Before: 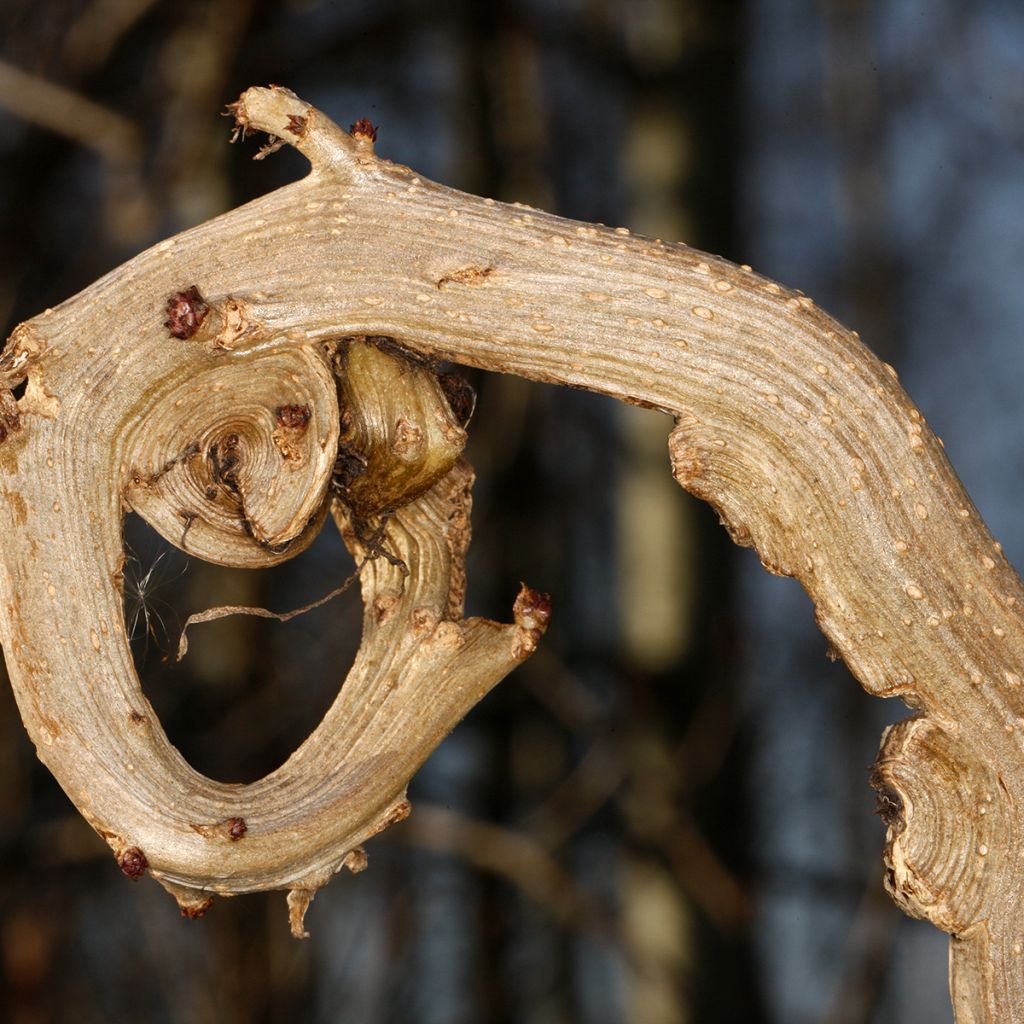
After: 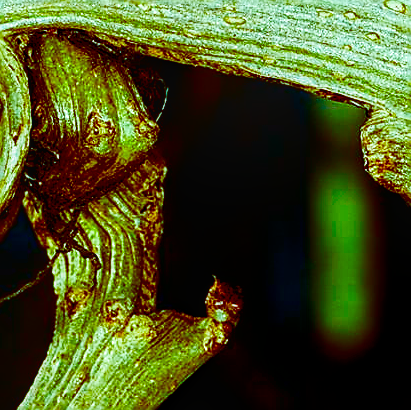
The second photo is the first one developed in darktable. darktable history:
exposure: black level correction 0, exposure 1 EV, compensate highlight preservation false
sharpen: radius 1.353, amount 1.262, threshold 0.633
crop: left 30.157%, top 30.017%, right 29.7%, bottom 29.92%
filmic rgb: black relative exposure -5.05 EV, white relative exposure 3.99 EV, hardness 2.89, contrast 1.409, highlights saturation mix -29.58%
local contrast: on, module defaults
contrast brightness saturation: brightness -0.993, saturation 0.985
color balance rgb: highlights gain › luminance -33.207%, highlights gain › chroma 5.652%, highlights gain › hue 218.25°, linear chroma grading › shadows 10.444%, linear chroma grading › highlights 9.042%, linear chroma grading › global chroma 14.943%, linear chroma grading › mid-tones 14.623%, perceptual saturation grading › global saturation 25.026%, perceptual brilliance grading › global brilliance 20.967%, perceptual brilliance grading › shadows -35.841%
